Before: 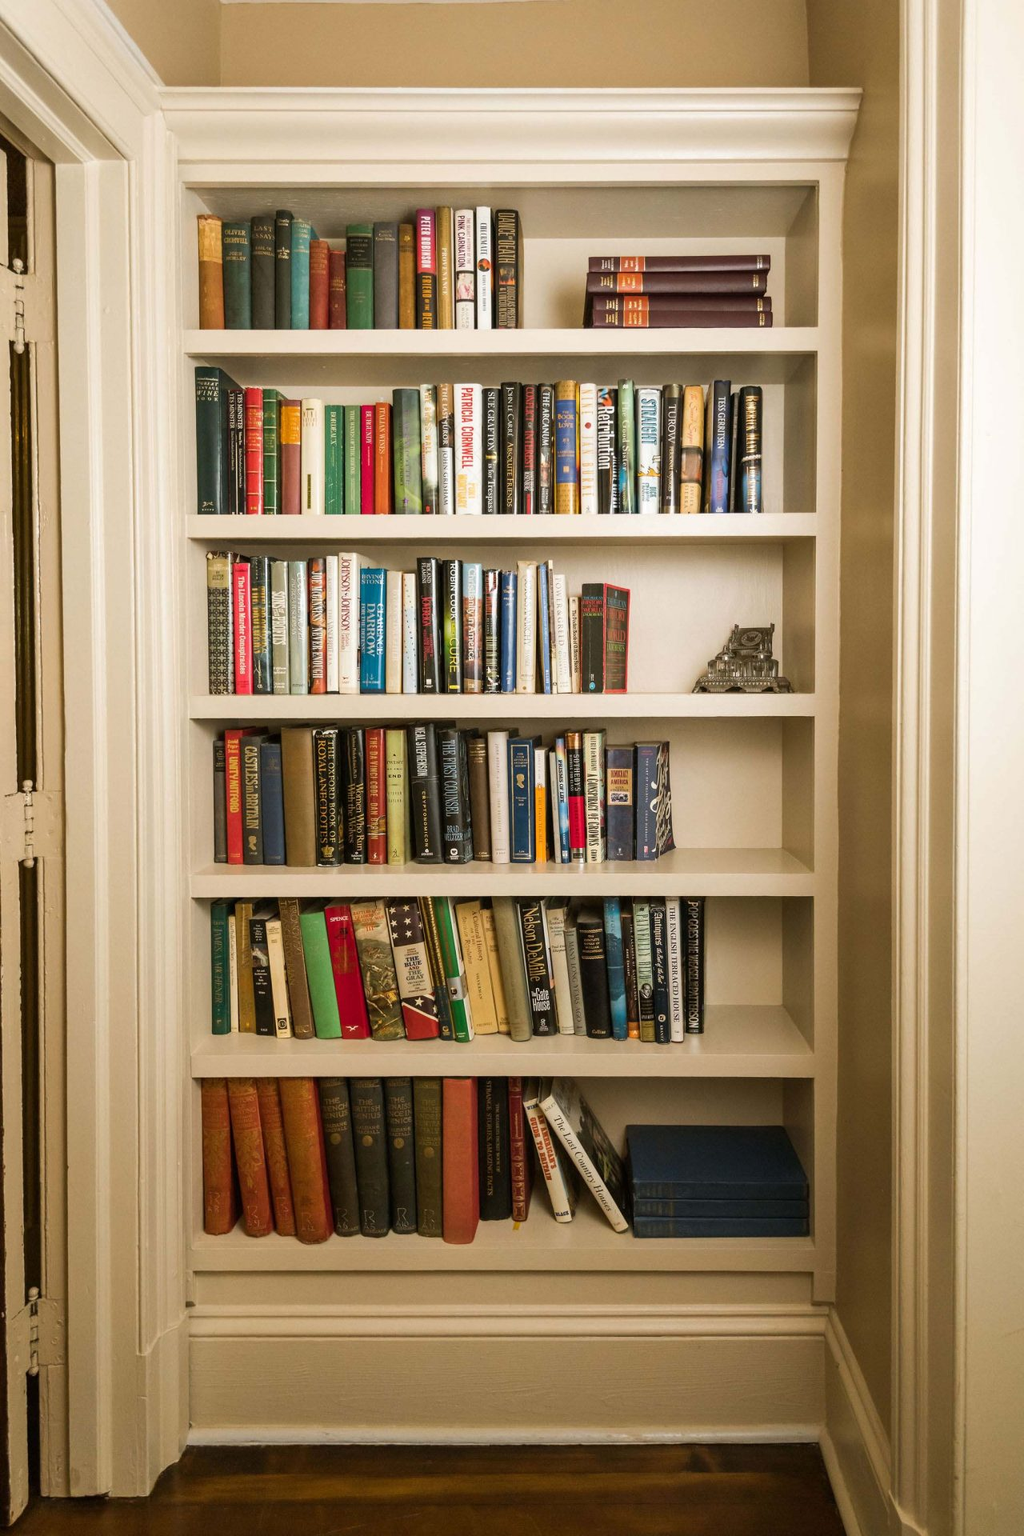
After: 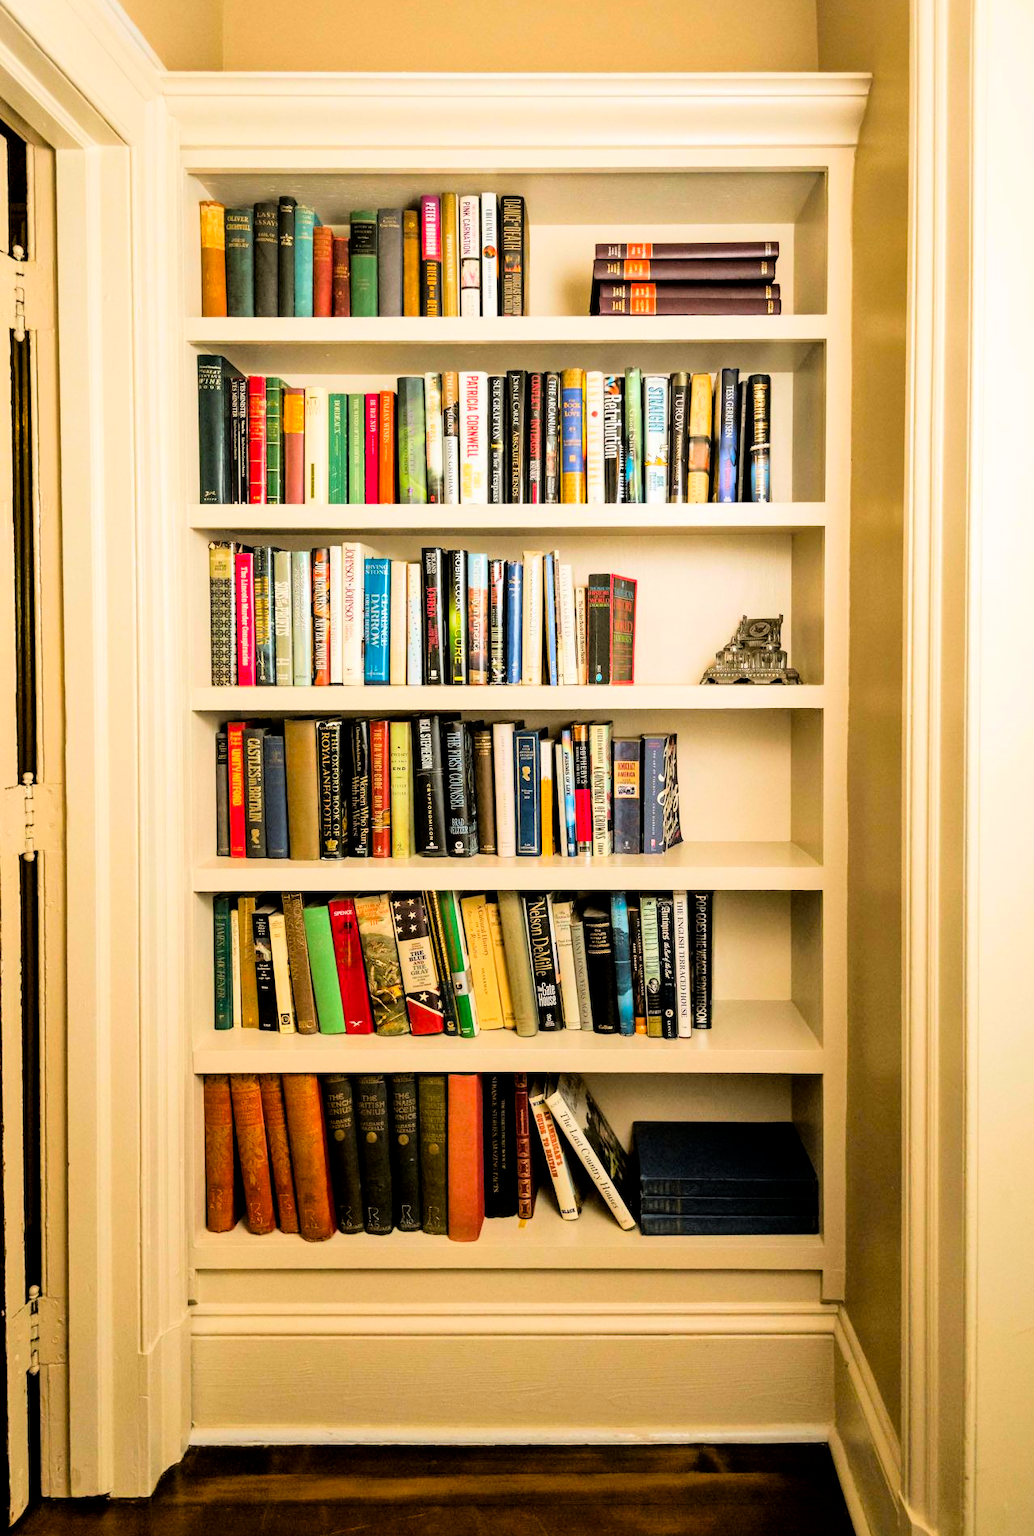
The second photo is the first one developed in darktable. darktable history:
exposure: black level correction 0.009, exposure 0.014 EV, compensate highlight preservation false
crop: top 1.049%, right 0.001%
tone curve: curves: ch0 [(0, 0) (0.004, 0) (0.133, 0.071) (0.325, 0.456) (0.832, 0.957) (1, 1)], color space Lab, linked channels, preserve colors none
shadows and highlights: on, module defaults
